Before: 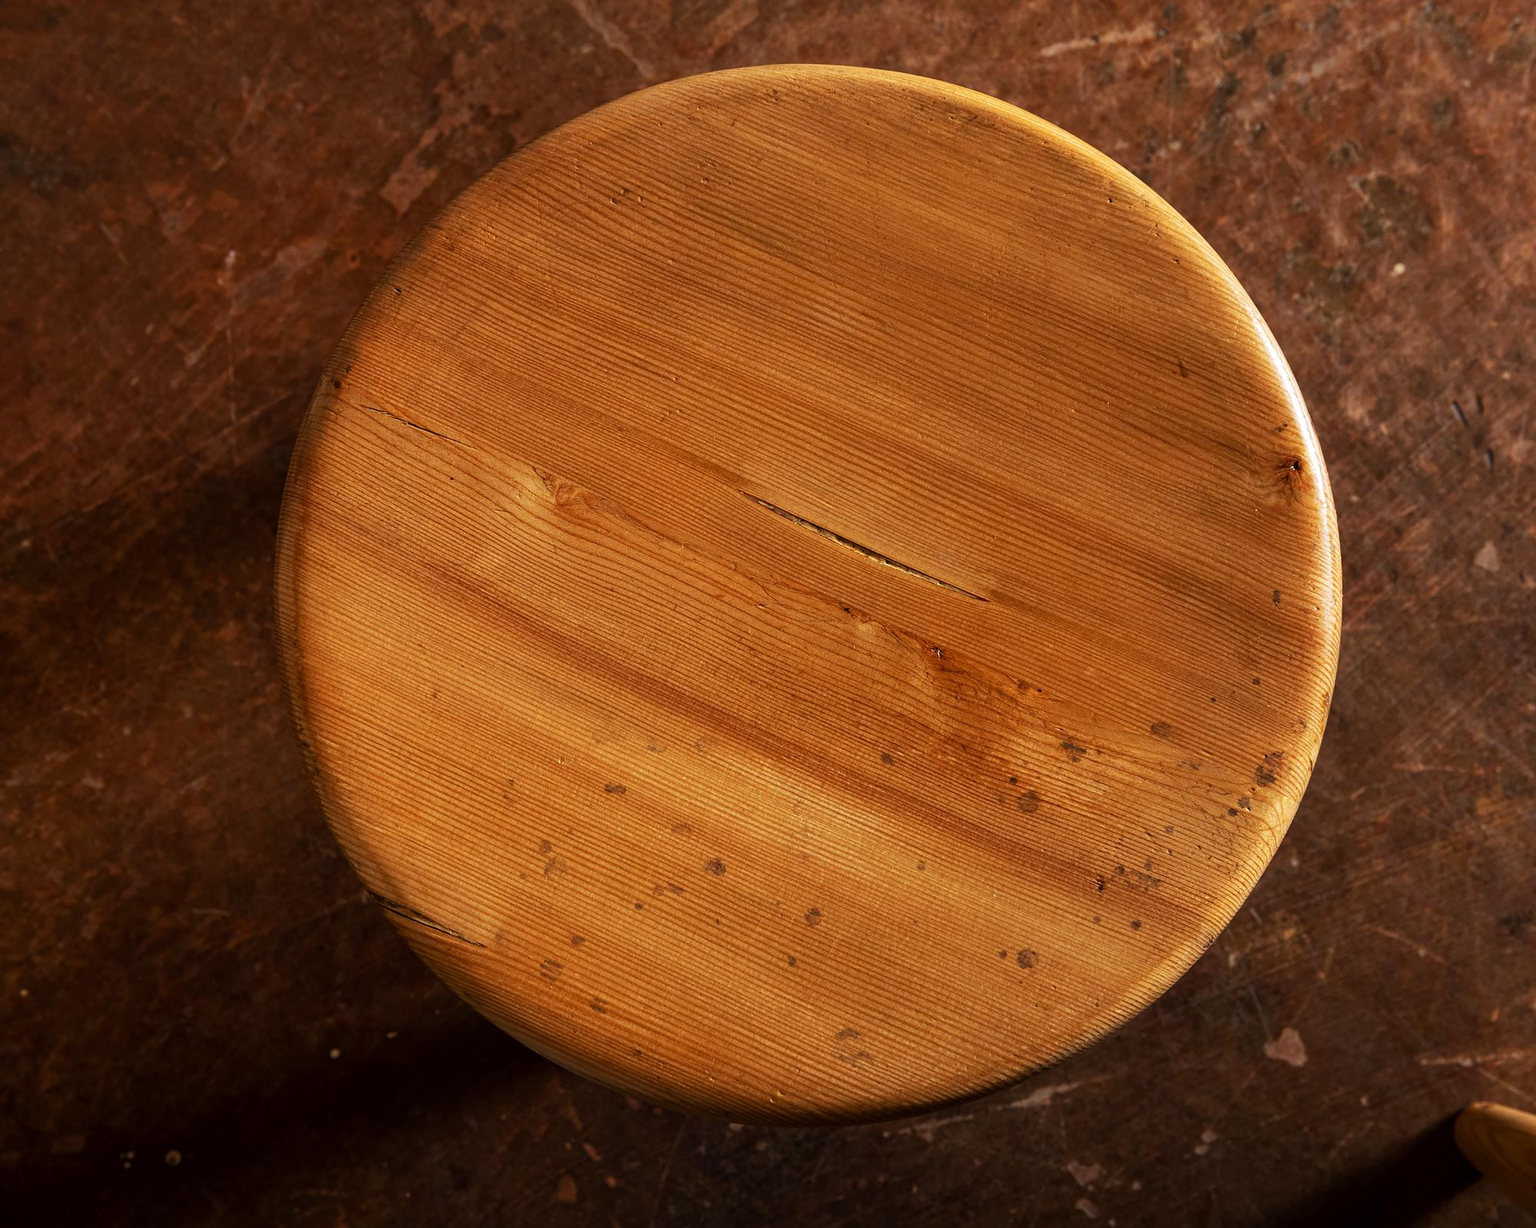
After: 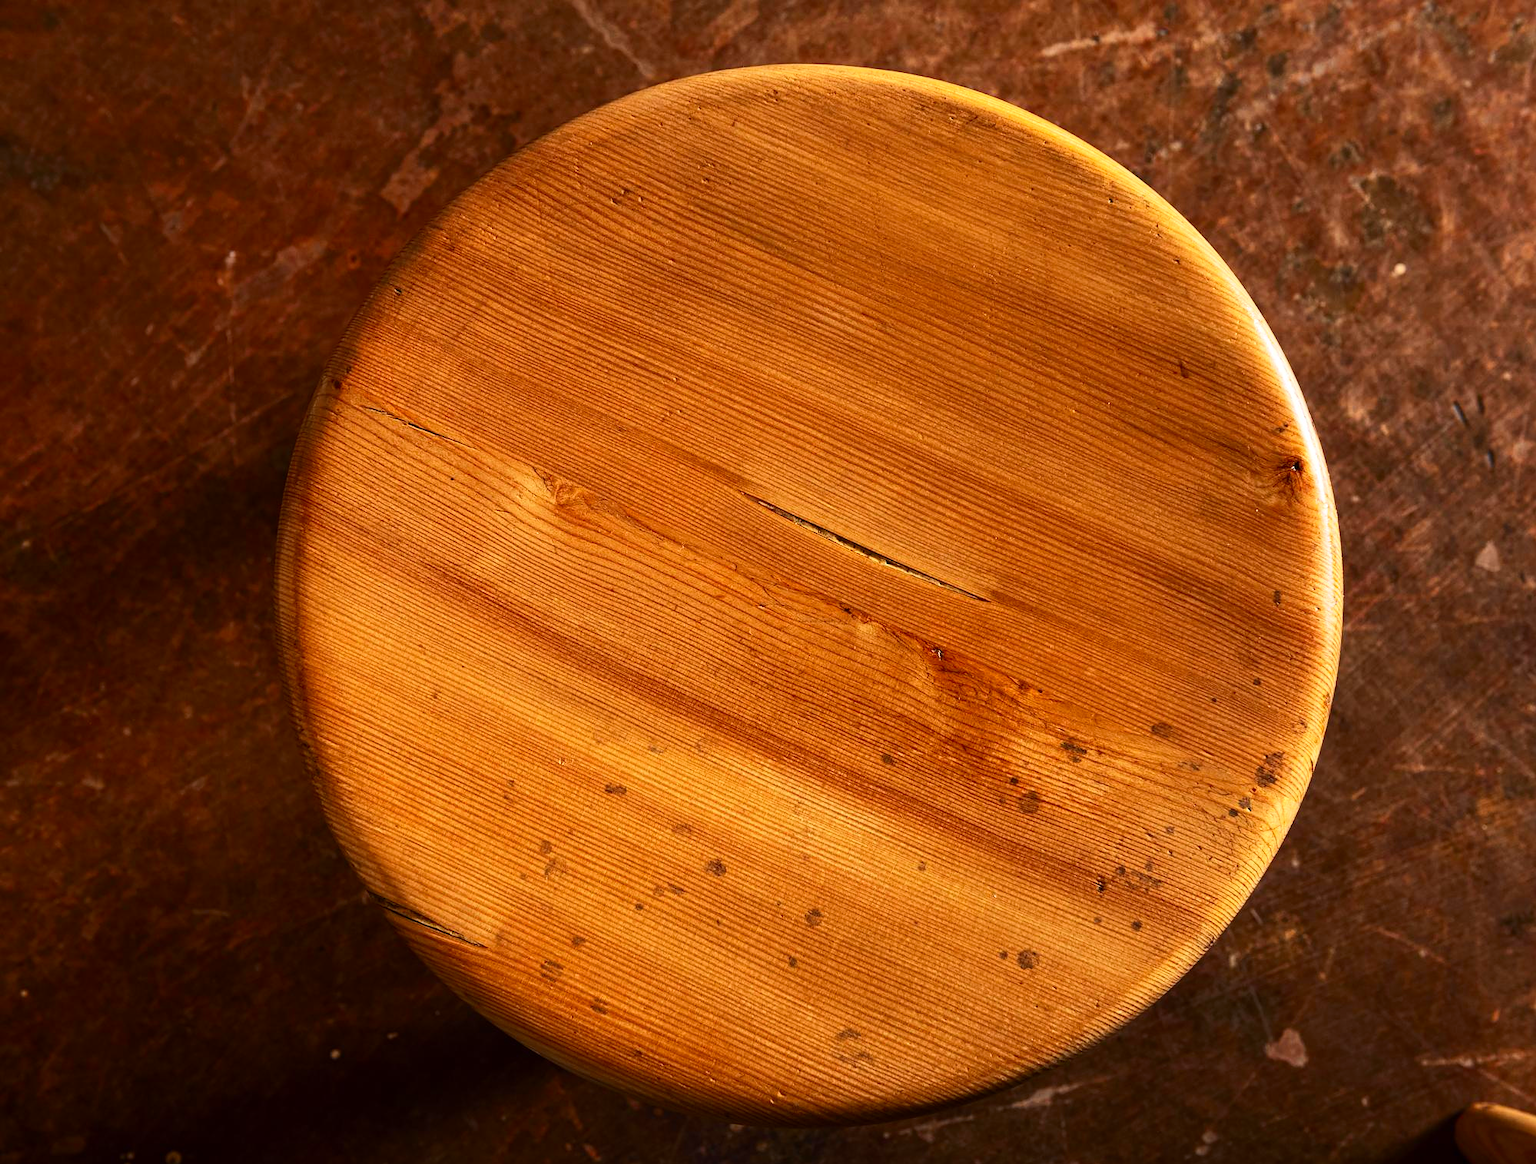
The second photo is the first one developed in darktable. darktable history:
crop and rotate: top 0.005%, bottom 5.219%
contrast brightness saturation: contrast 0.23, brightness 0.101, saturation 0.289
